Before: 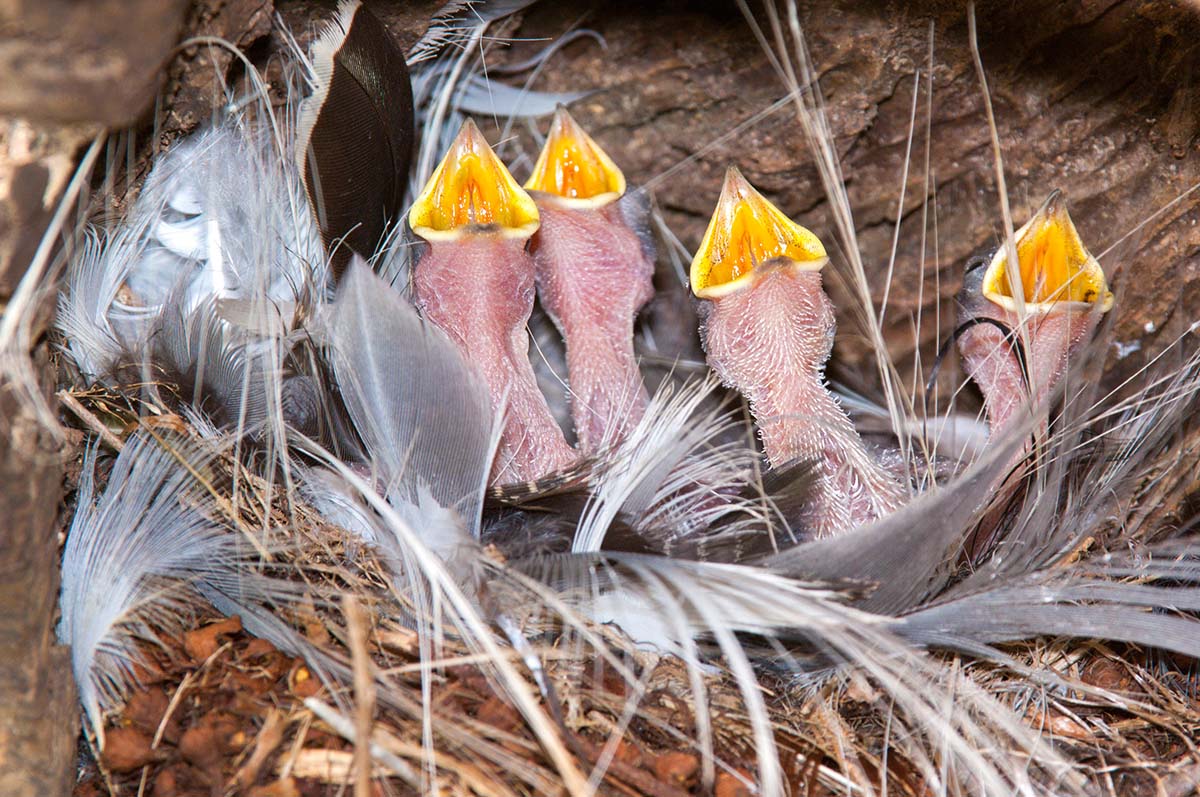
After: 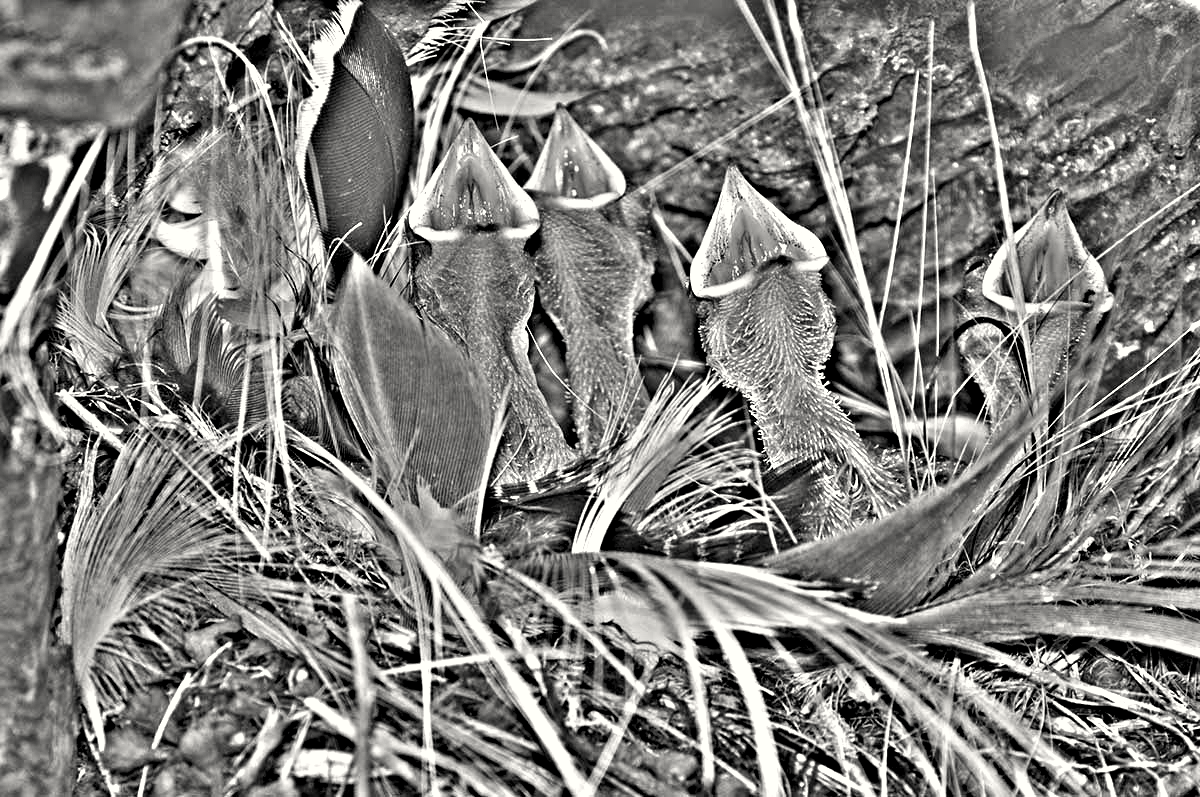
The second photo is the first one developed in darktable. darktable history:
exposure: black level correction 0, exposure 0.9 EV, compensate highlight preservation false
highpass: sharpness 49.79%, contrast boost 49.79%
color correction: highlights b* 3
